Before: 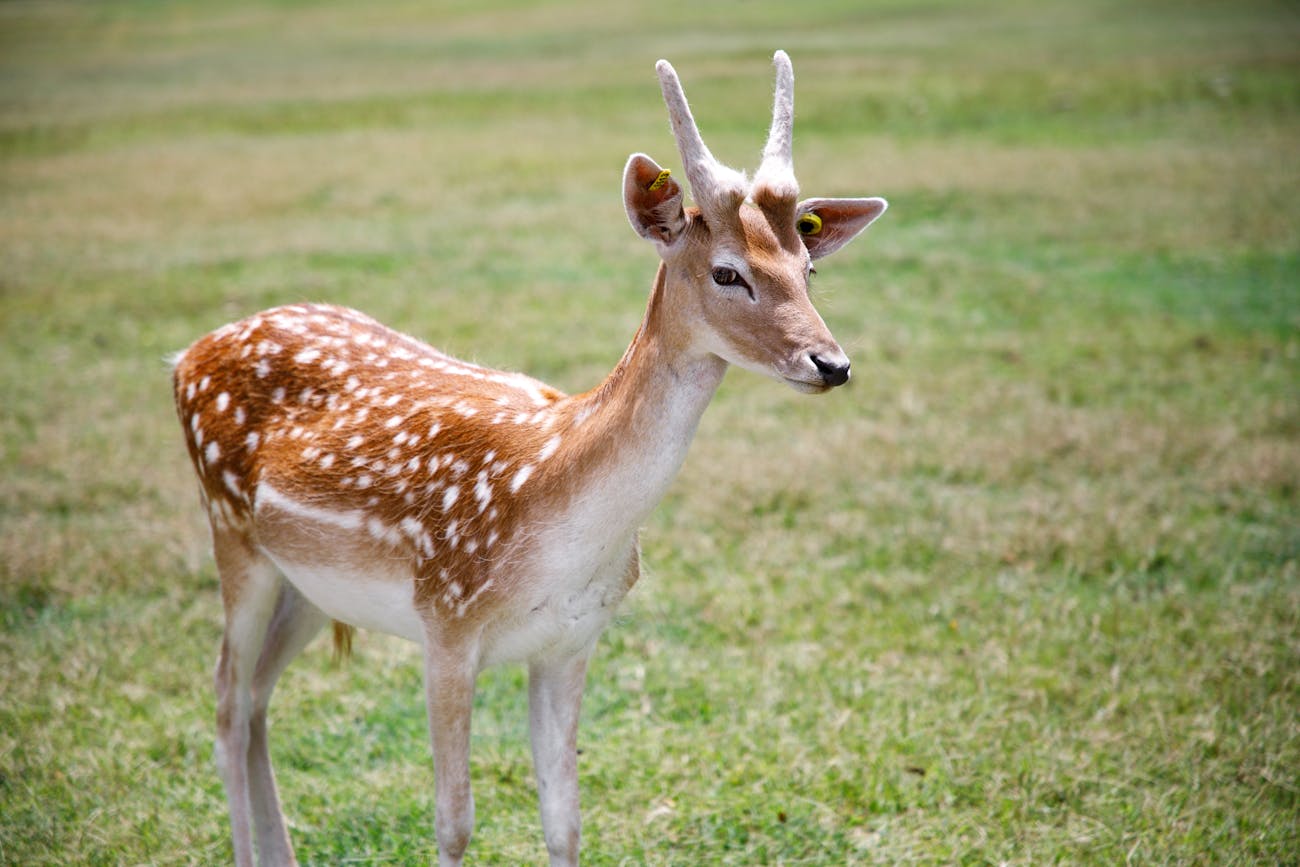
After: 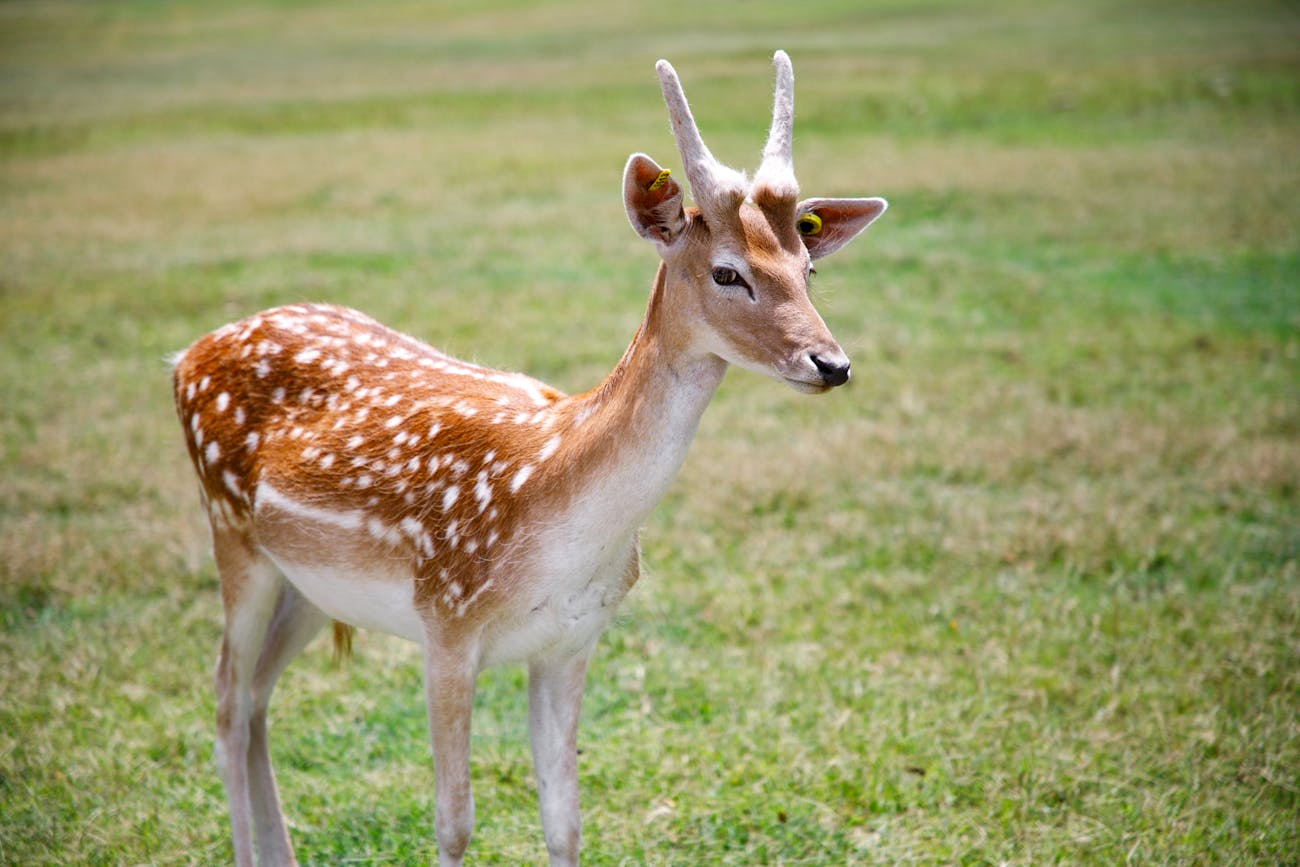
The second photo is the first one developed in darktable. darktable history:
color correction: highlights b* -0.039, saturation 1.1
